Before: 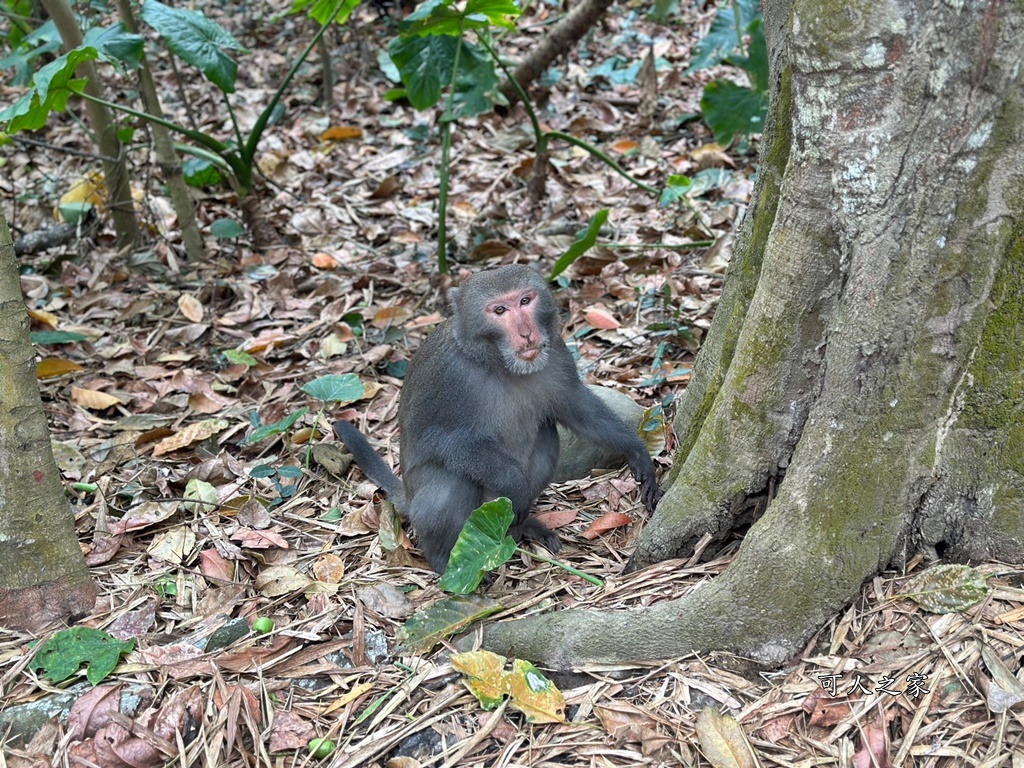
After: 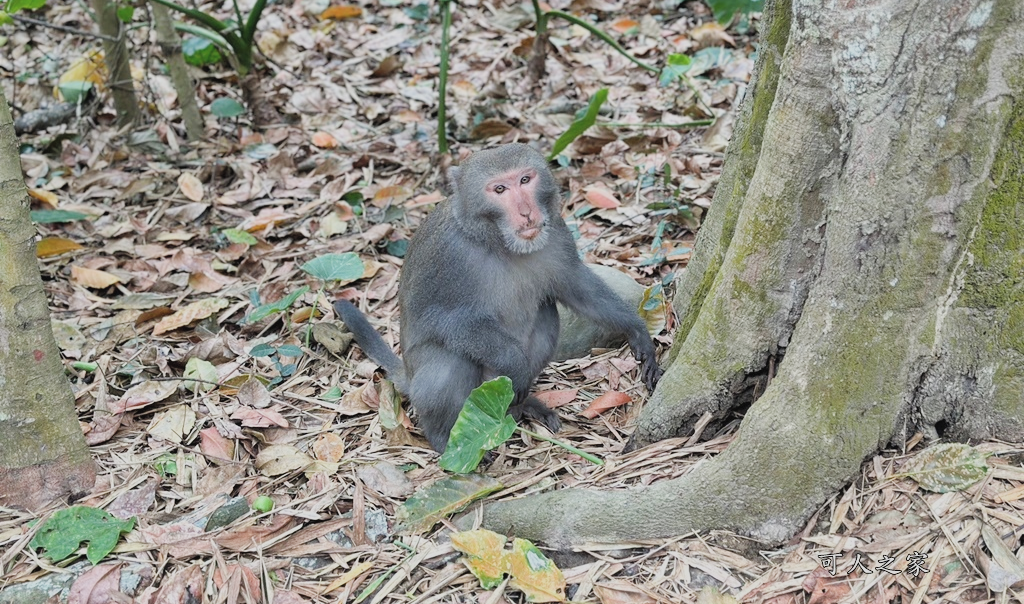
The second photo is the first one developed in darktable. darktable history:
color balance: lift [1.007, 1, 1, 1], gamma [1.097, 1, 1, 1]
crop and rotate: top 15.774%, bottom 5.506%
filmic rgb: black relative exposure -8.54 EV, white relative exposure 5.52 EV, hardness 3.39, contrast 1.016
exposure: exposure 0.367 EV, compensate highlight preservation false
